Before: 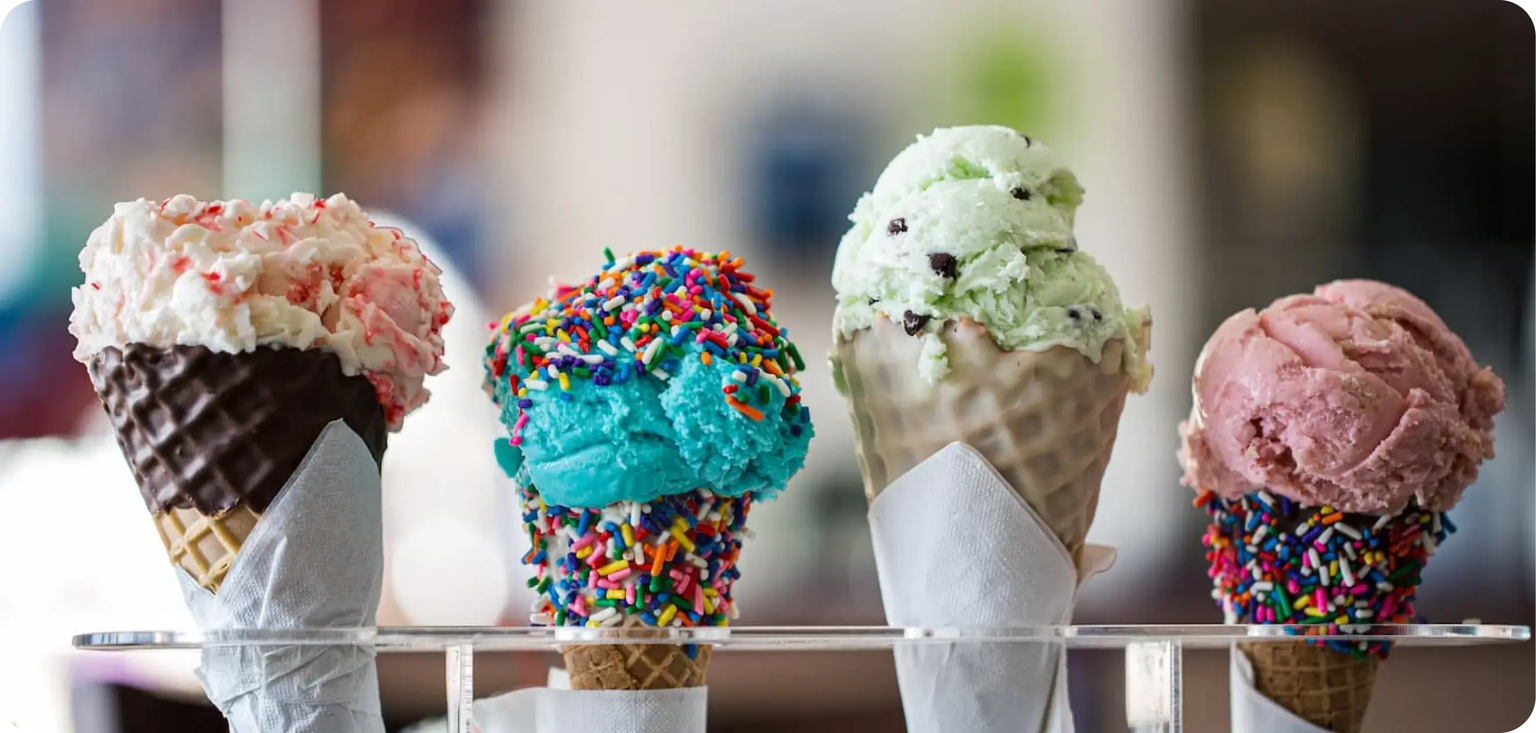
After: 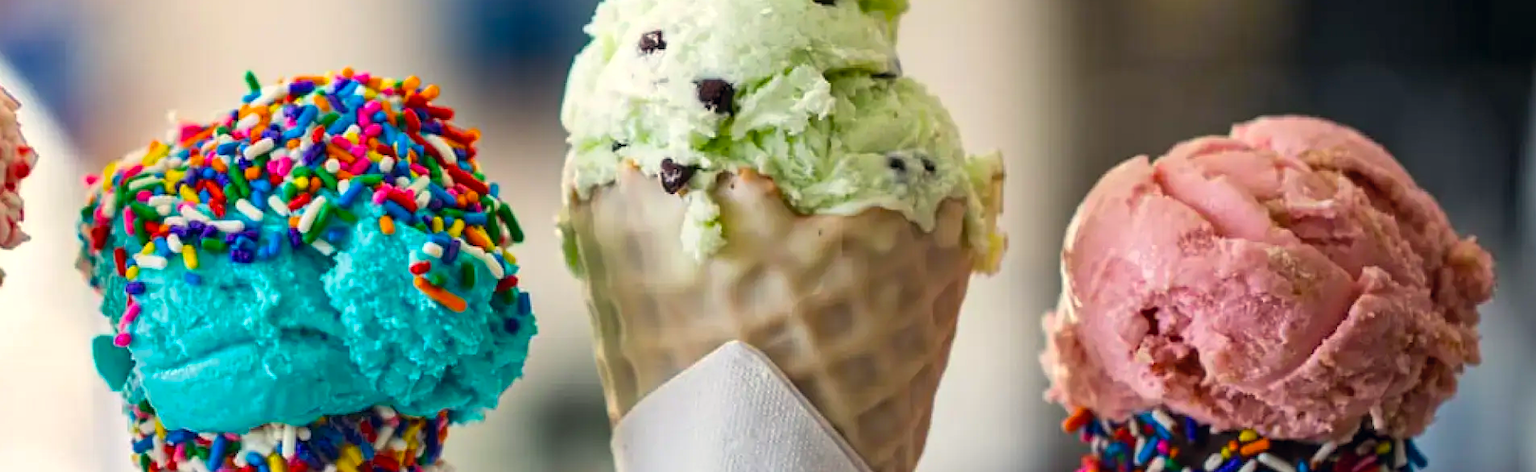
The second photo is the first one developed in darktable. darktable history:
crop and rotate: left 27.891%, top 26.919%, bottom 26.529%
exposure: exposure 0.124 EV, compensate highlight preservation false
shadows and highlights: radius 125.51, shadows 30.53, highlights -31.15, low approximation 0.01, soften with gaussian
color balance rgb: shadows lift › chroma 2.027%, shadows lift › hue 49.58°, highlights gain › chroma 2.02%, highlights gain › hue 72.6°, linear chroma grading › global chroma 15.02%, perceptual saturation grading › global saturation 25.149%
color correction: highlights a* 0.197, highlights b* 2.72, shadows a* -1.26, shadows b* -4.19
